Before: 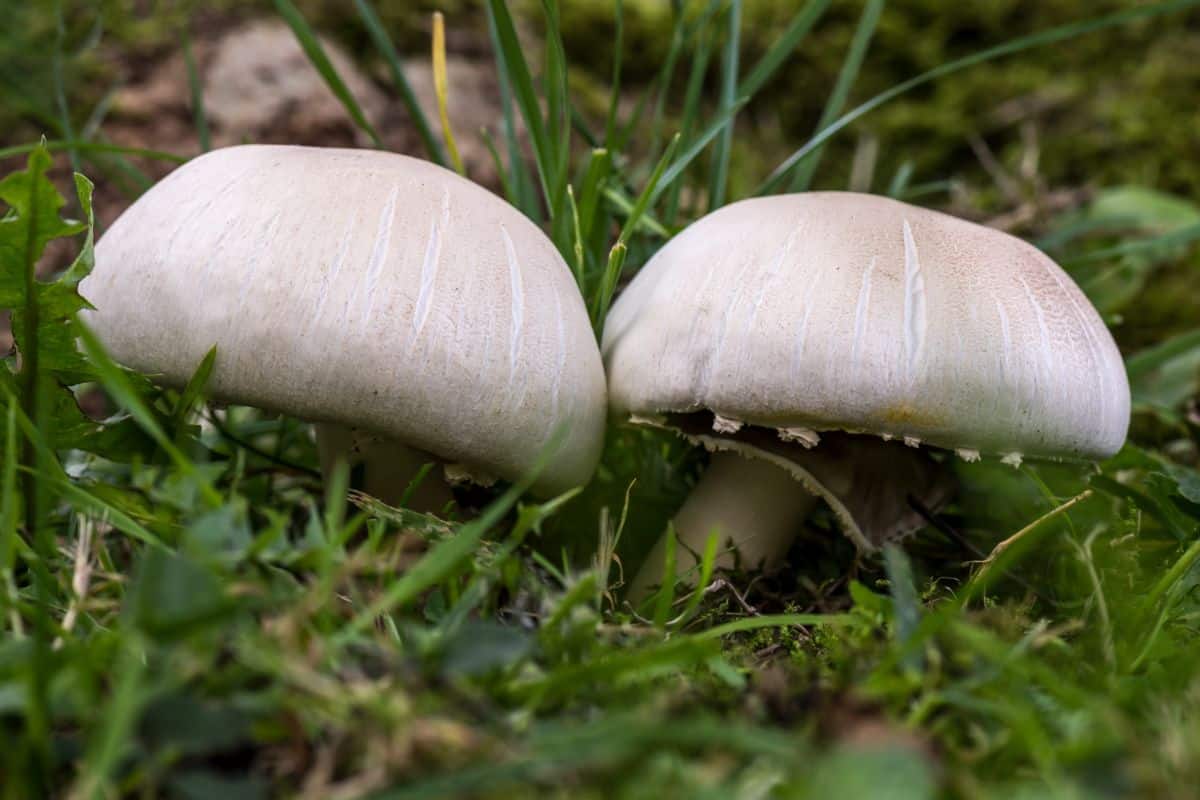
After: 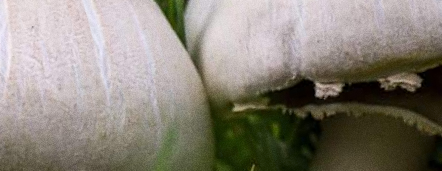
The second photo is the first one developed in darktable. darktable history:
grain: coarseness 0.09 ISO
crop: left 31.751%, top 32.172%, right 27.8%, bottom 35.83%
rotate and perspective: rotation -14.8°, crop left 0.1, crop right 0.903, crop top 0.25, crop bottom 0.748
